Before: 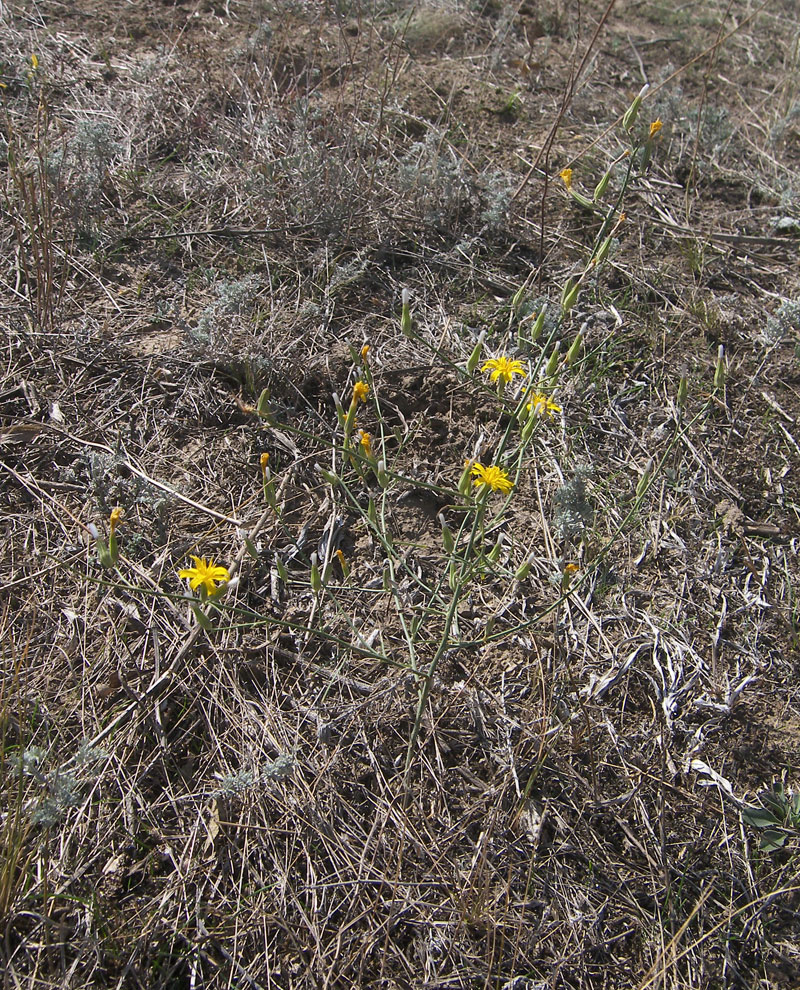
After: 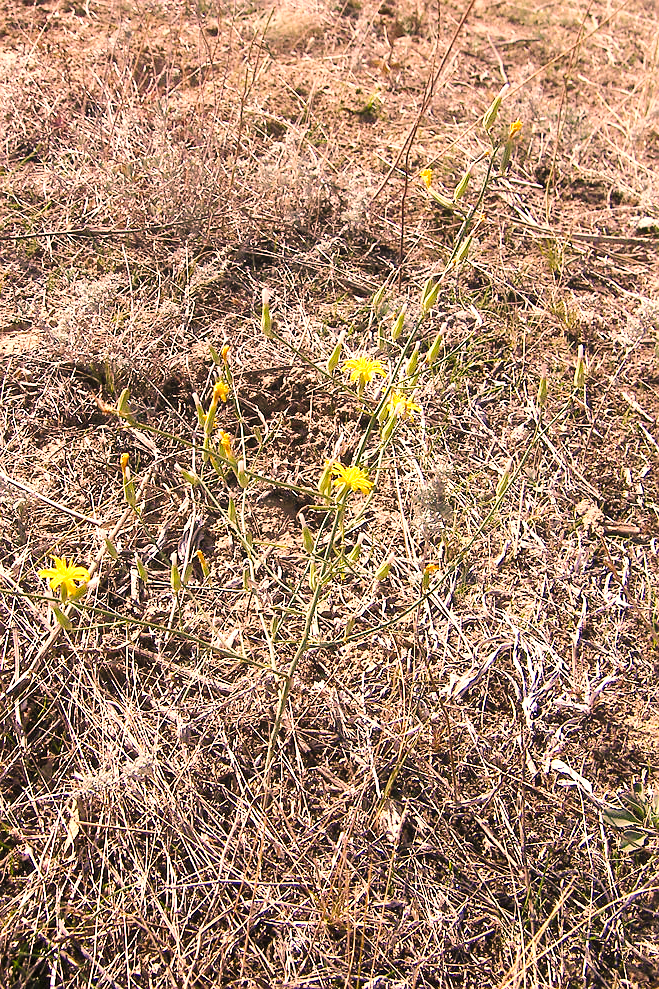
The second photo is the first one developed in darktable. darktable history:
crop: left 17.622%, bottom 0.019%
sharpen: radius 0.974, amount 0.61
base curve: curves: ch0 [(0, 0) (0.036, 0.025) (0.121, 0.166) (0.206, 0.329) (0.605, 0.79) (1, 1)], preserve colors none
color correction: highlights a* 21.13, highlights b* 19.93
velvia: strength 17.64%
exposure: black level correction 0, exposure 1.101 EV, compensate highlight preservation false
shadows and highlights: shadows 36.15, highlights -27.19, soften with gaussian
